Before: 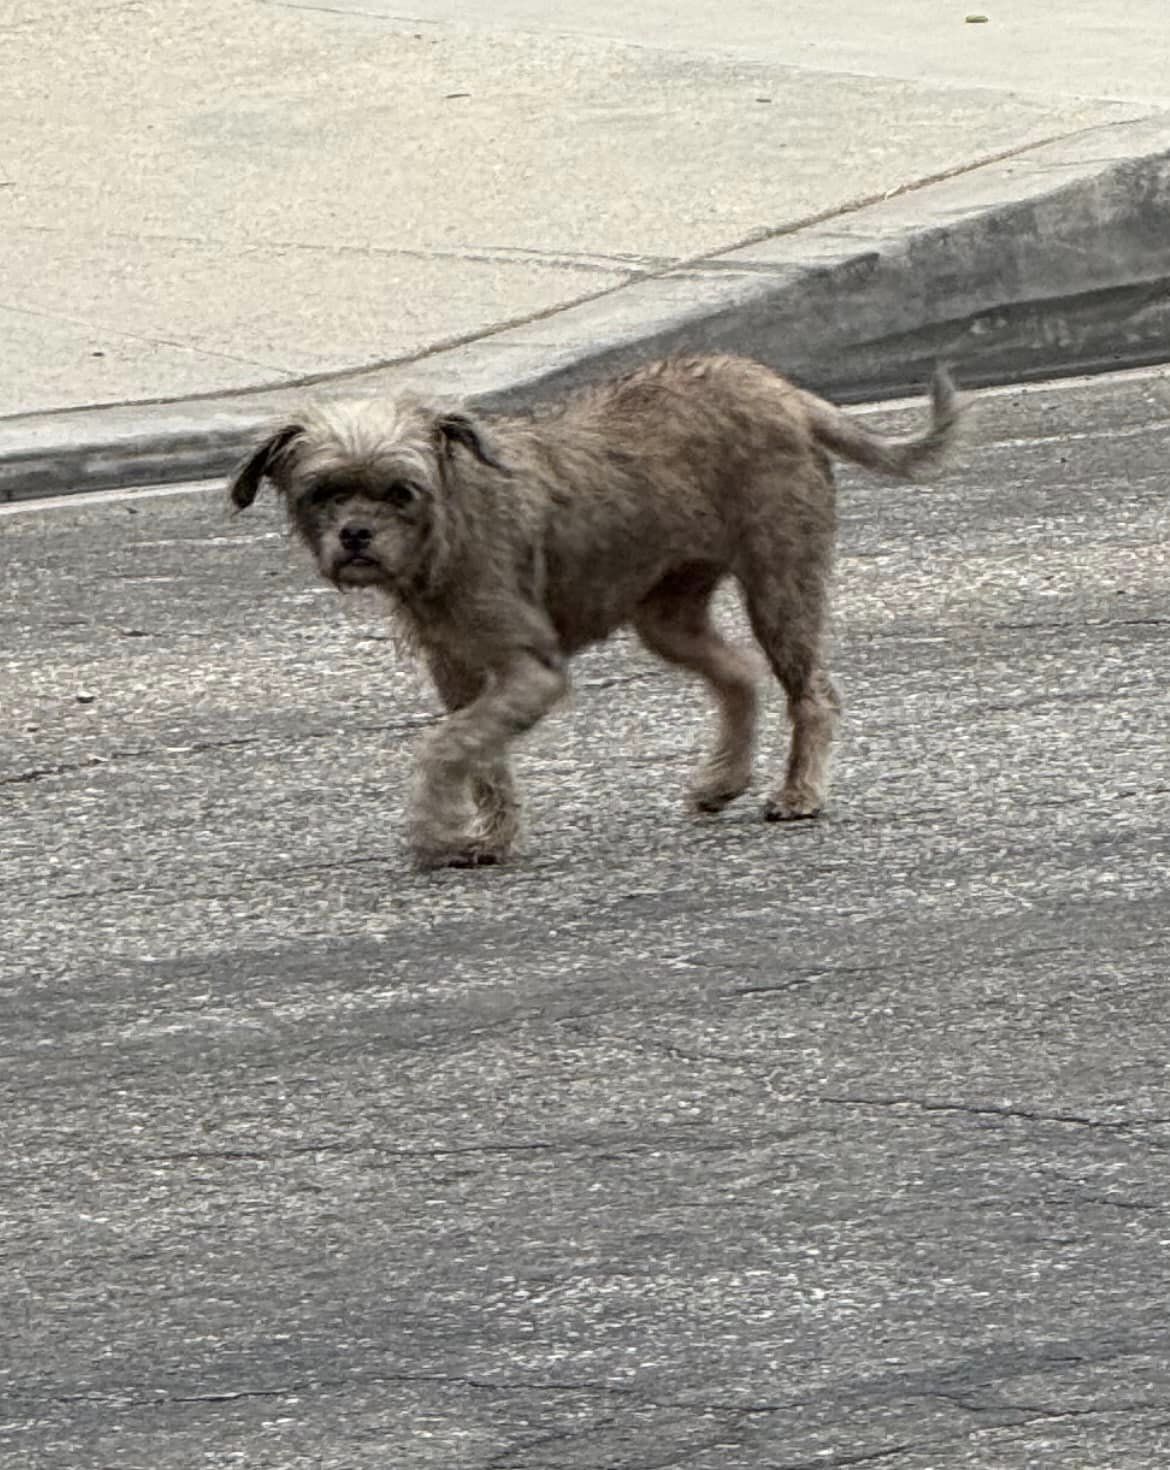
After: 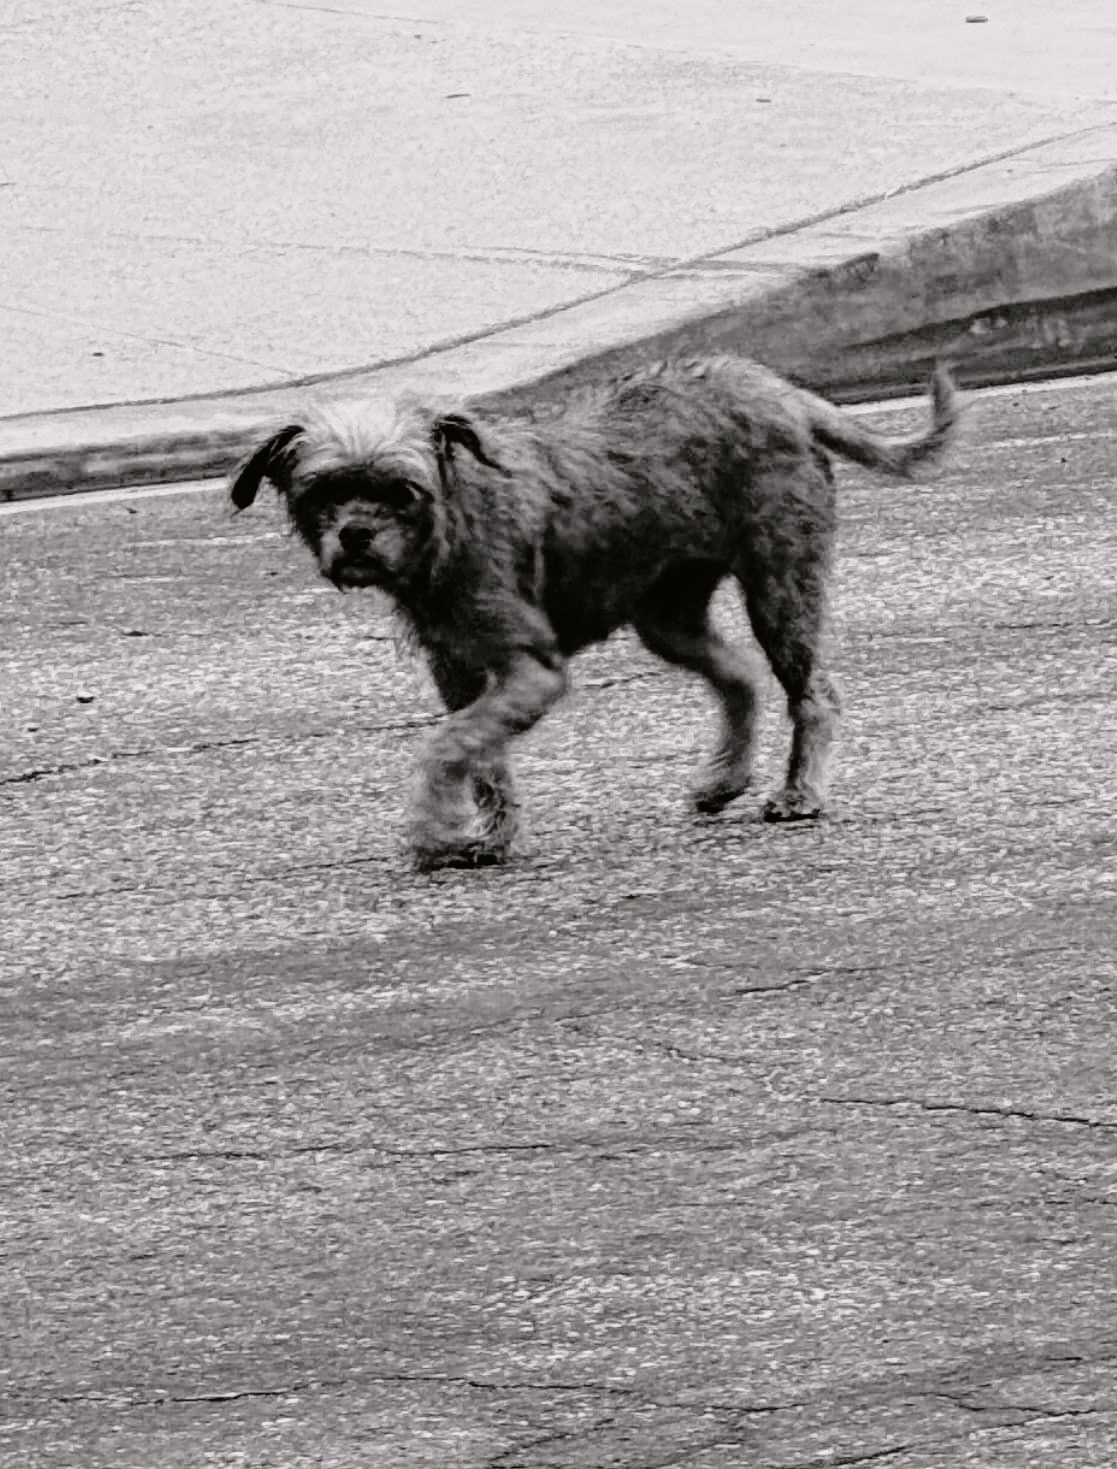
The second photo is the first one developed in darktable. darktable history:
color correction: highlights a* 3.13, highlights b* -1.27, shadows a* -0.079, shadows b* 2.44, saturation 0.982
tone curve: curves: ch0 [(0, 0.013) (0.129, 0.1) (0.327, 0.382) (0.489, 0.573) (0.66, 0.748) (0.858, 0.926) (1, 0.977)]; ch1 [(0, 0) (0.353, 0.344) (0.45, 0.46) (0.498, 0.498) (0.521, 0.512) (0.563, 0.559) (0.592, 0.585) (0.647, 0.68) (1, 1)]; ch2 [(0, 0) (0.333, 0.346) (0.375, 0.375) (0.427, 0.44) (0.476, 0.492) (0.511, 0.508) (0.528, 0.533) (0.579, 0.61) (0.612, 0.644) (0.66, 0.715) (1, 1)], color space Lab, independent channels, preserve colors none
filmic rgb: black relative exposure -7.71 EV, white relative exposure 4.37 EV, threshold 5.96 EV, hardness 3.75, latitude 49.01%, contrast 1.101, enable highlight reconstruction true
crop: right 4.526%, bottom 0.048%
color calibration: output gray [0.267, 0.423, 0.261, 0], x 0.37, y 0.382, temperature 4306.86 K
exposure: exposure -0.153 EV, compensate exposure bias true, compensate highlight preservation false
